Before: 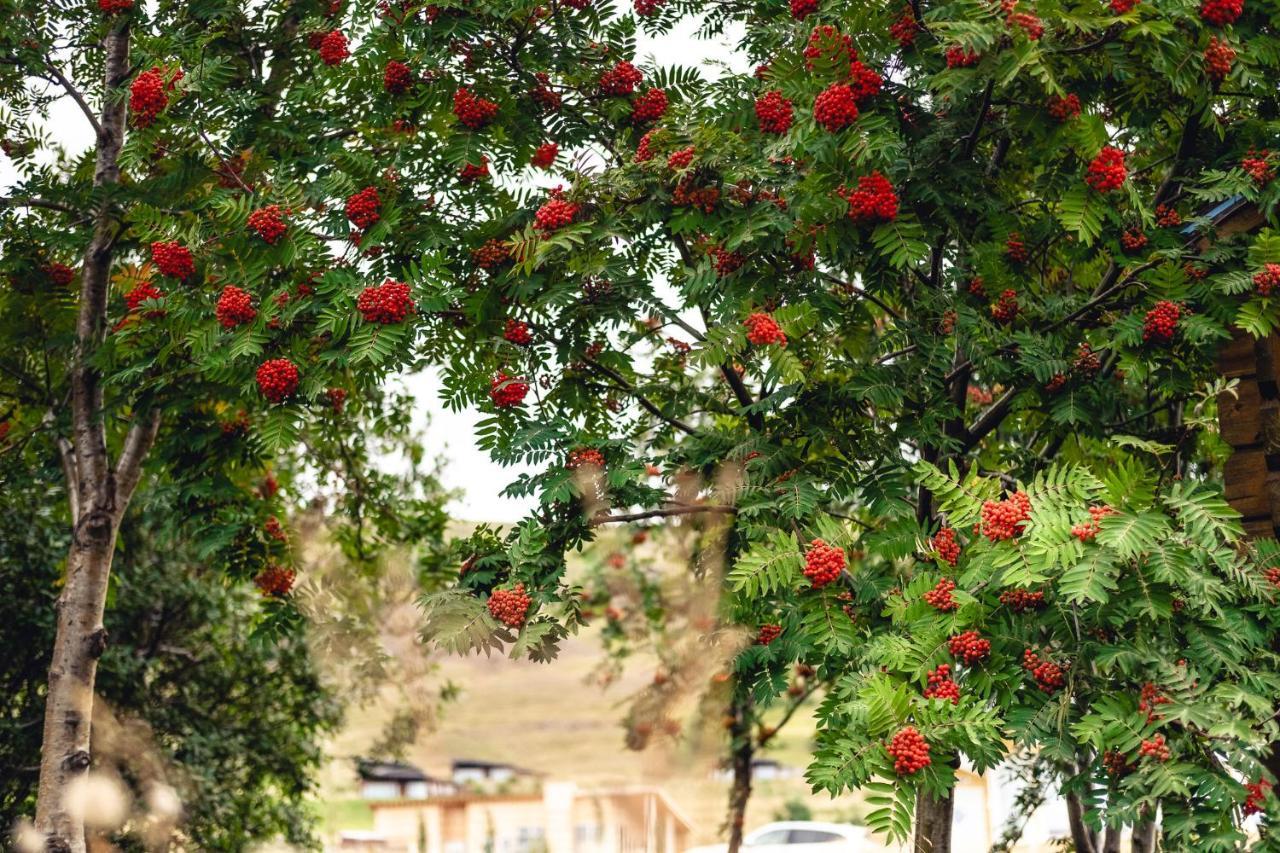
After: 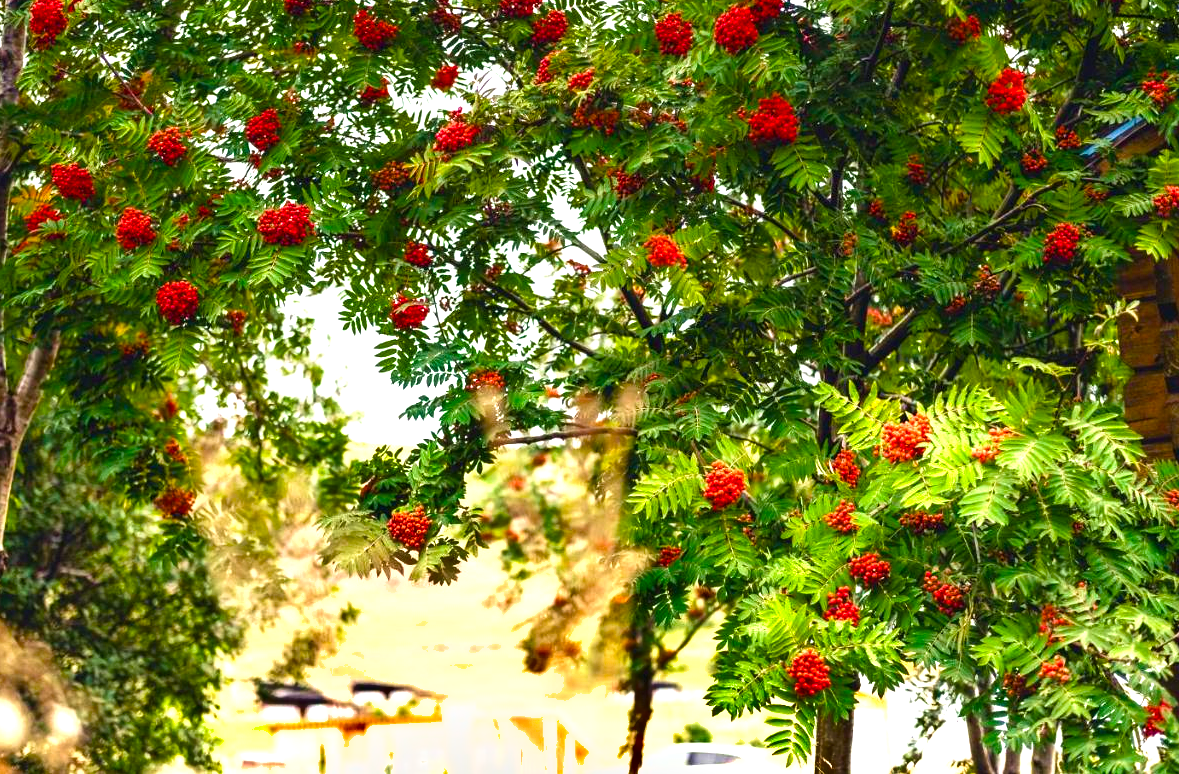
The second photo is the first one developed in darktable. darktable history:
velvia: on, module defaults
crop and rotate: left 7.817%, top 9.237%
shadows and highlights: shadows 12.28, white point adjustment 1.22, soften with gaussian
exposure: black level correction 0, exposure 0.696 EV, compensate highlight preservation false
color balance rgb: highlights gain › luminance 17.367%, perceptual saturation grading › global saturation 37.032%, perceptual saturation grading › shadows 35.166%
